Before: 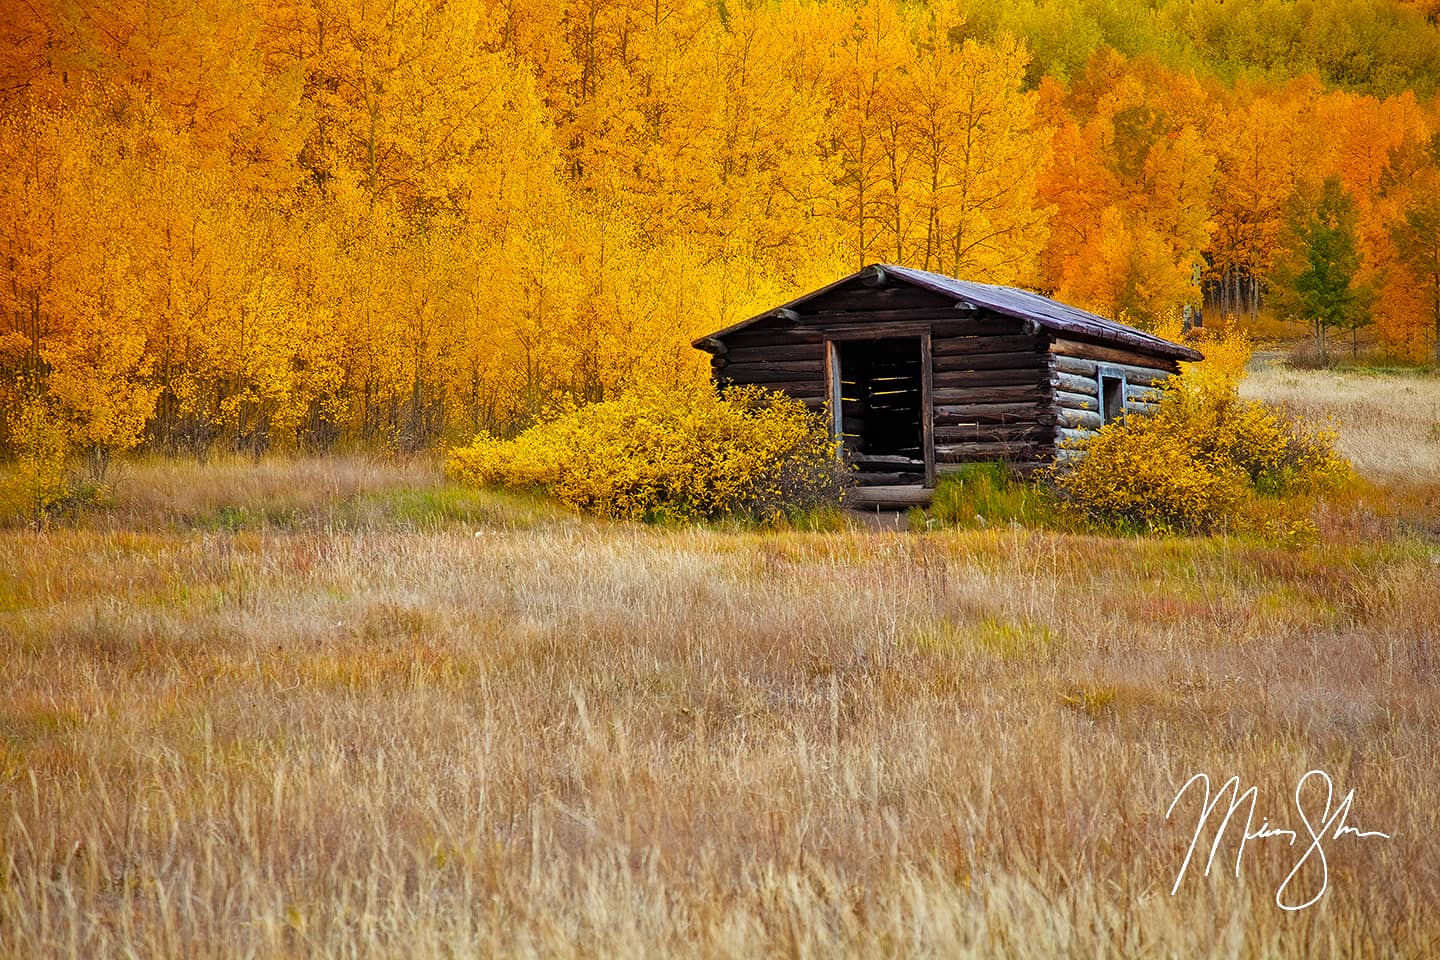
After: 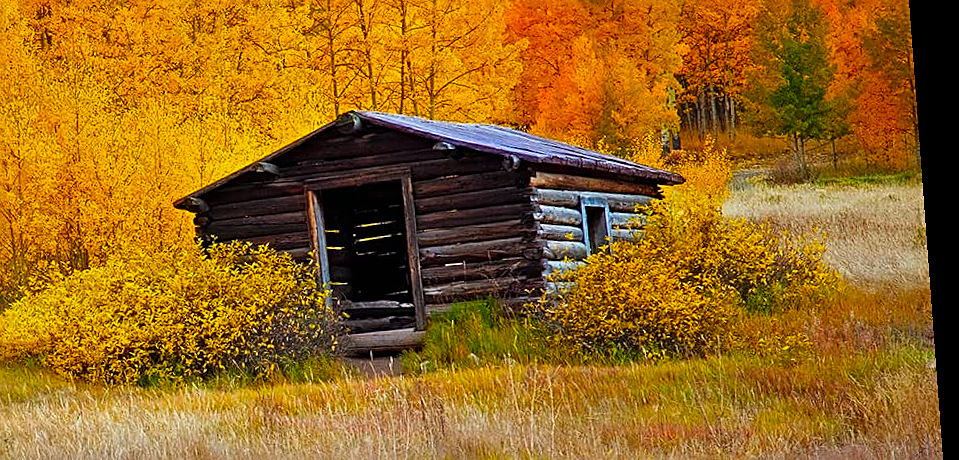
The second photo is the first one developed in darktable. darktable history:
crop: left 36.005%, top 18.293%, right 0.31%, bottom 38.444%
exposure: exposure -0.05 EV
haze removal: compatibility mode true, adaptive false
rotate and perspective: rotation -4.25°, automatic cropping off
white balance: red 0.976, blue 1.04
contrast brightness saturation: brightness -0.02, saturation 0.35
sharpen: on, module defaults
